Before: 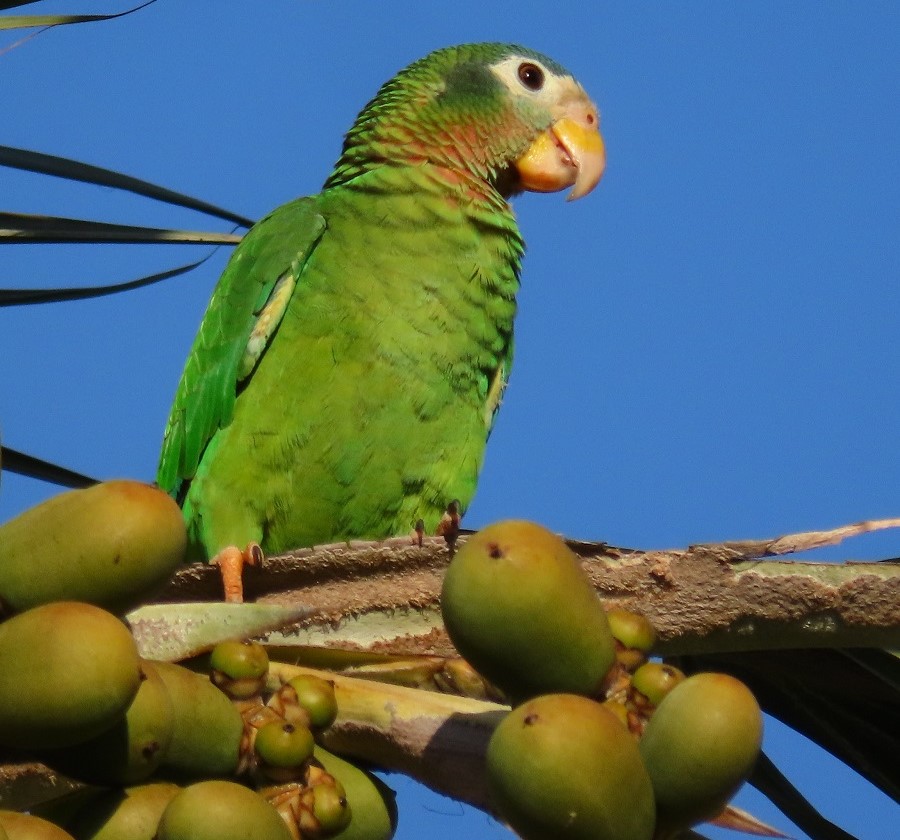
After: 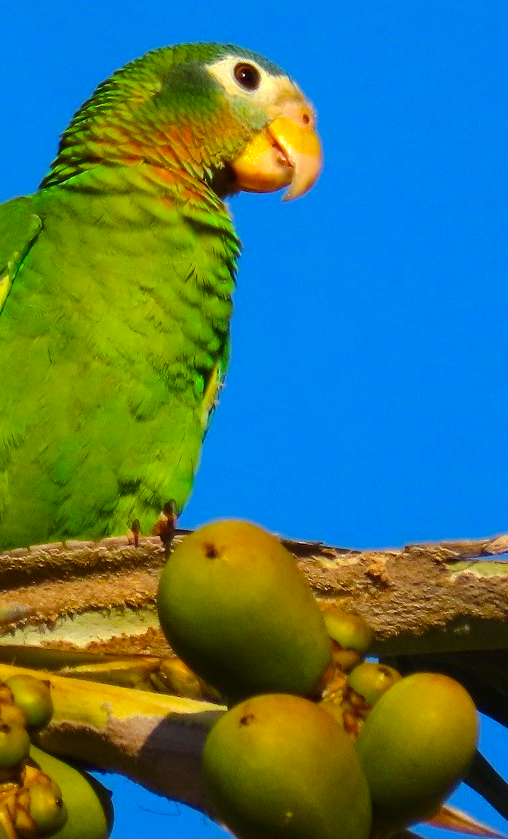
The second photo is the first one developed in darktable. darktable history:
color balance rgb: perceptual saturation grading › global saturation 24.877%, perceptual brilliance grading › global brilliance 10.713%, global vibrance 33.537%
crop: left 31.588%, top 0.006%, right 11.855%
